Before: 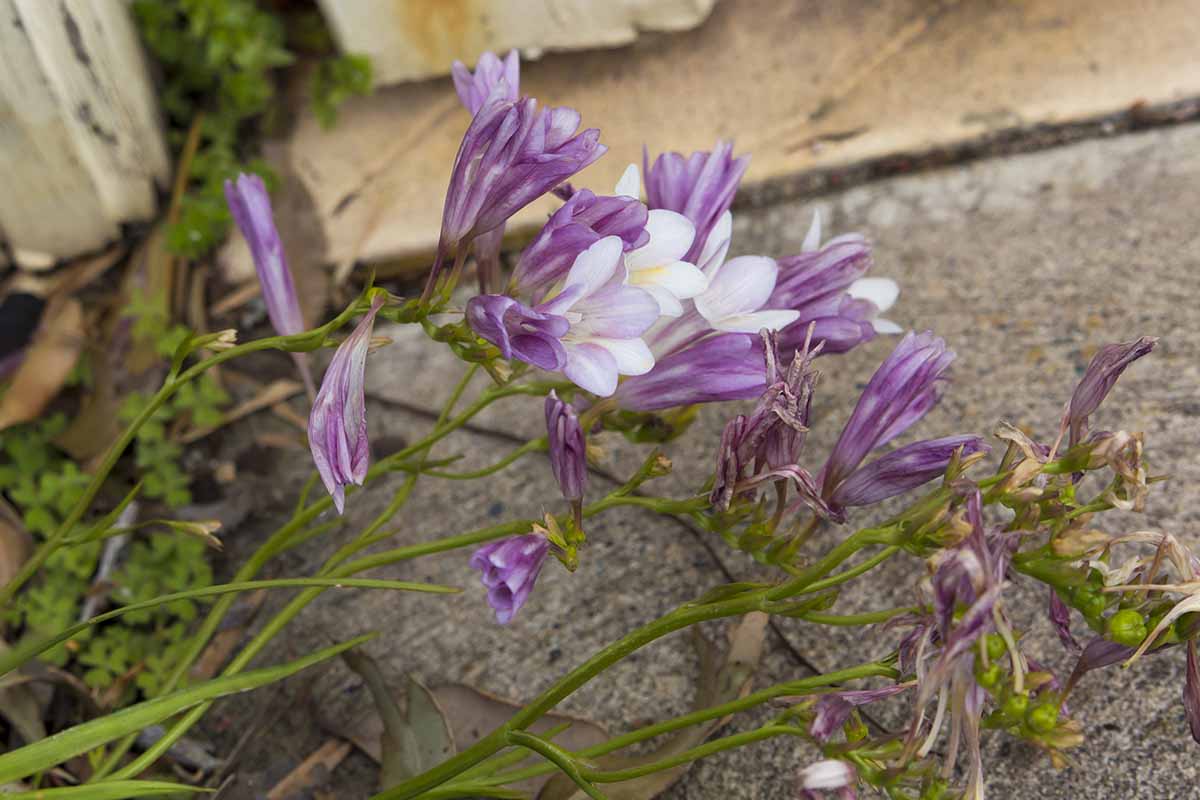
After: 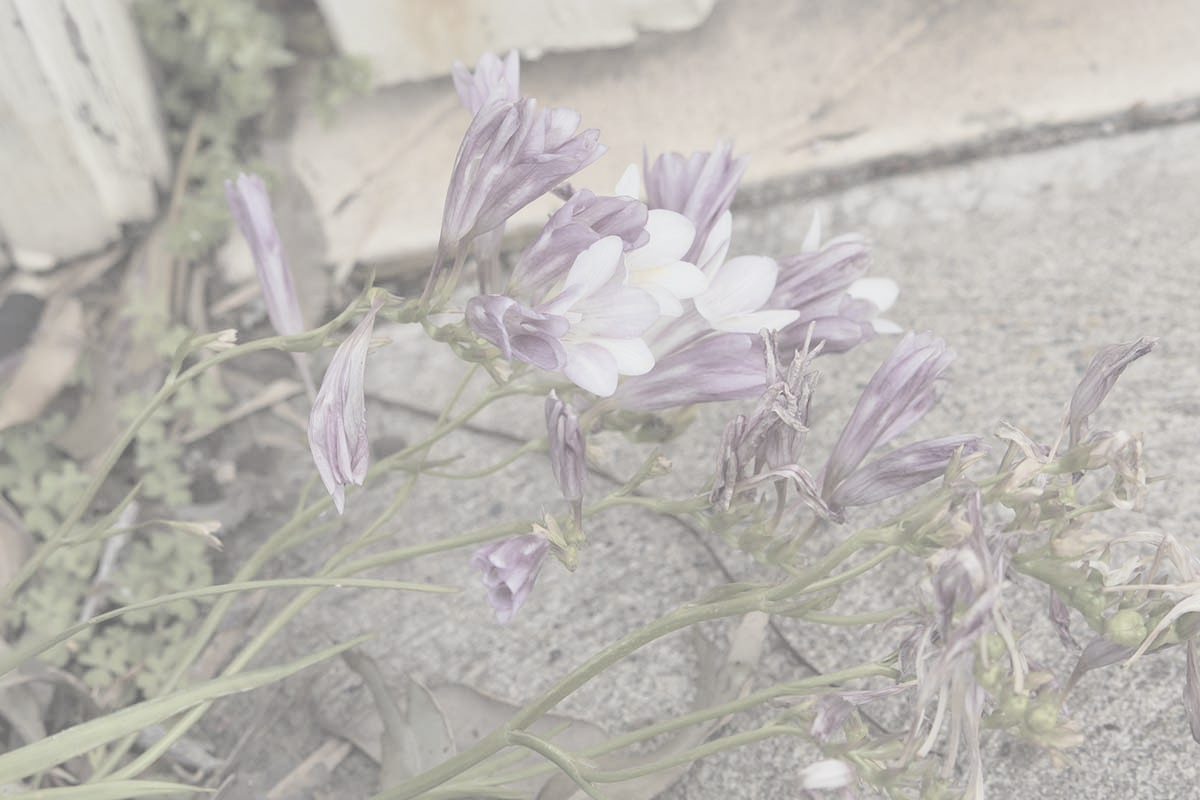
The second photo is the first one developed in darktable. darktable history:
contrast brightness saturation: contrast -0.312, brightness 0.765, saturation -0.779
local contrast: mode bilateral grid, contrast 21, coarseness 49, detail 128%, midtone range 0.2
